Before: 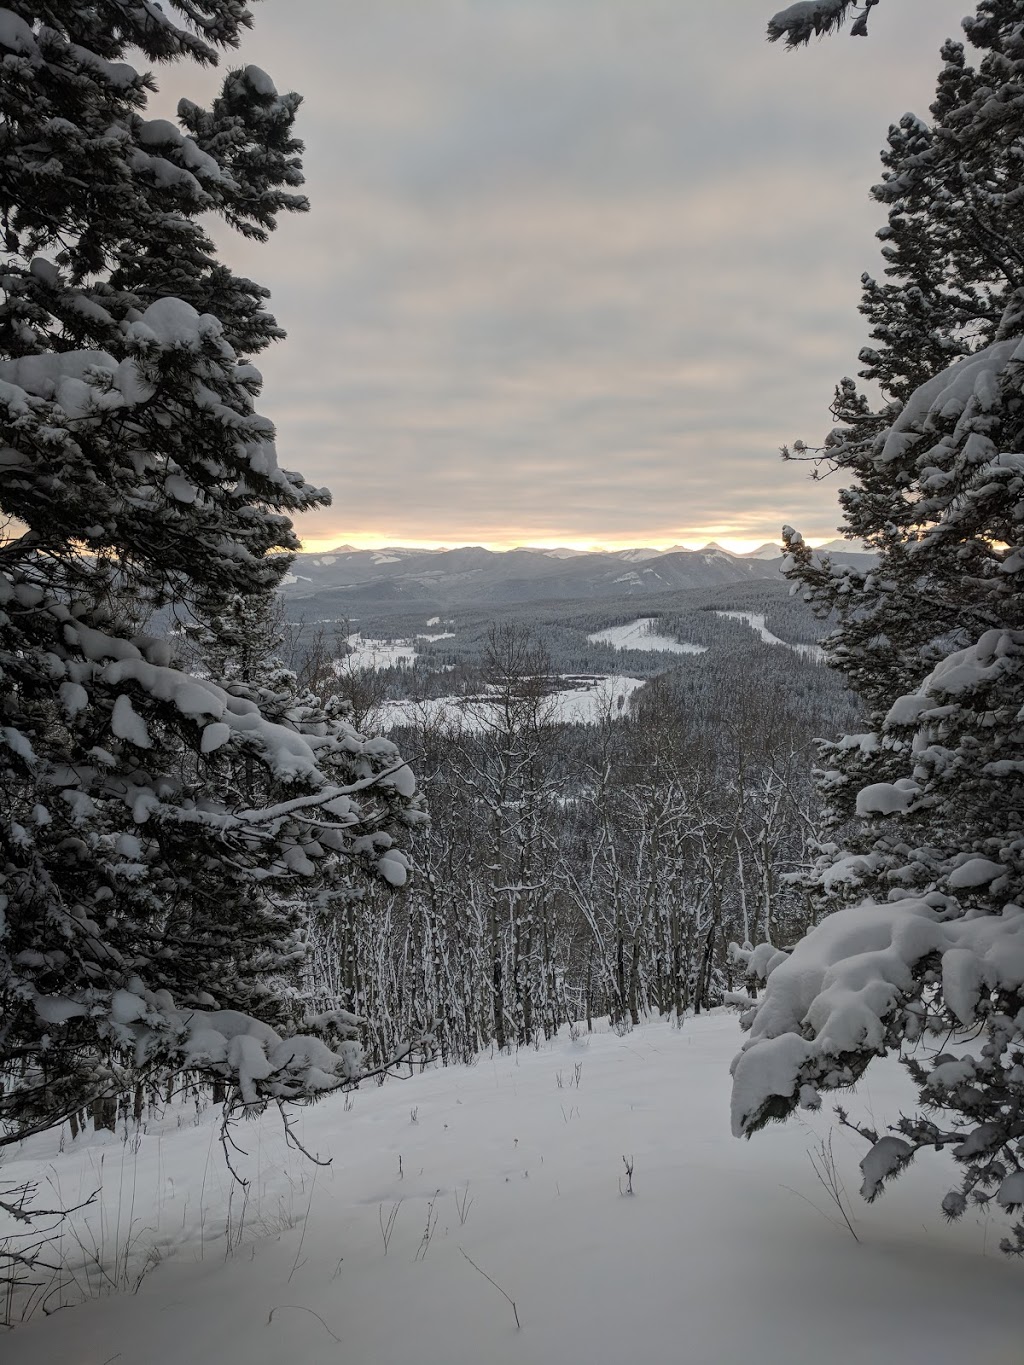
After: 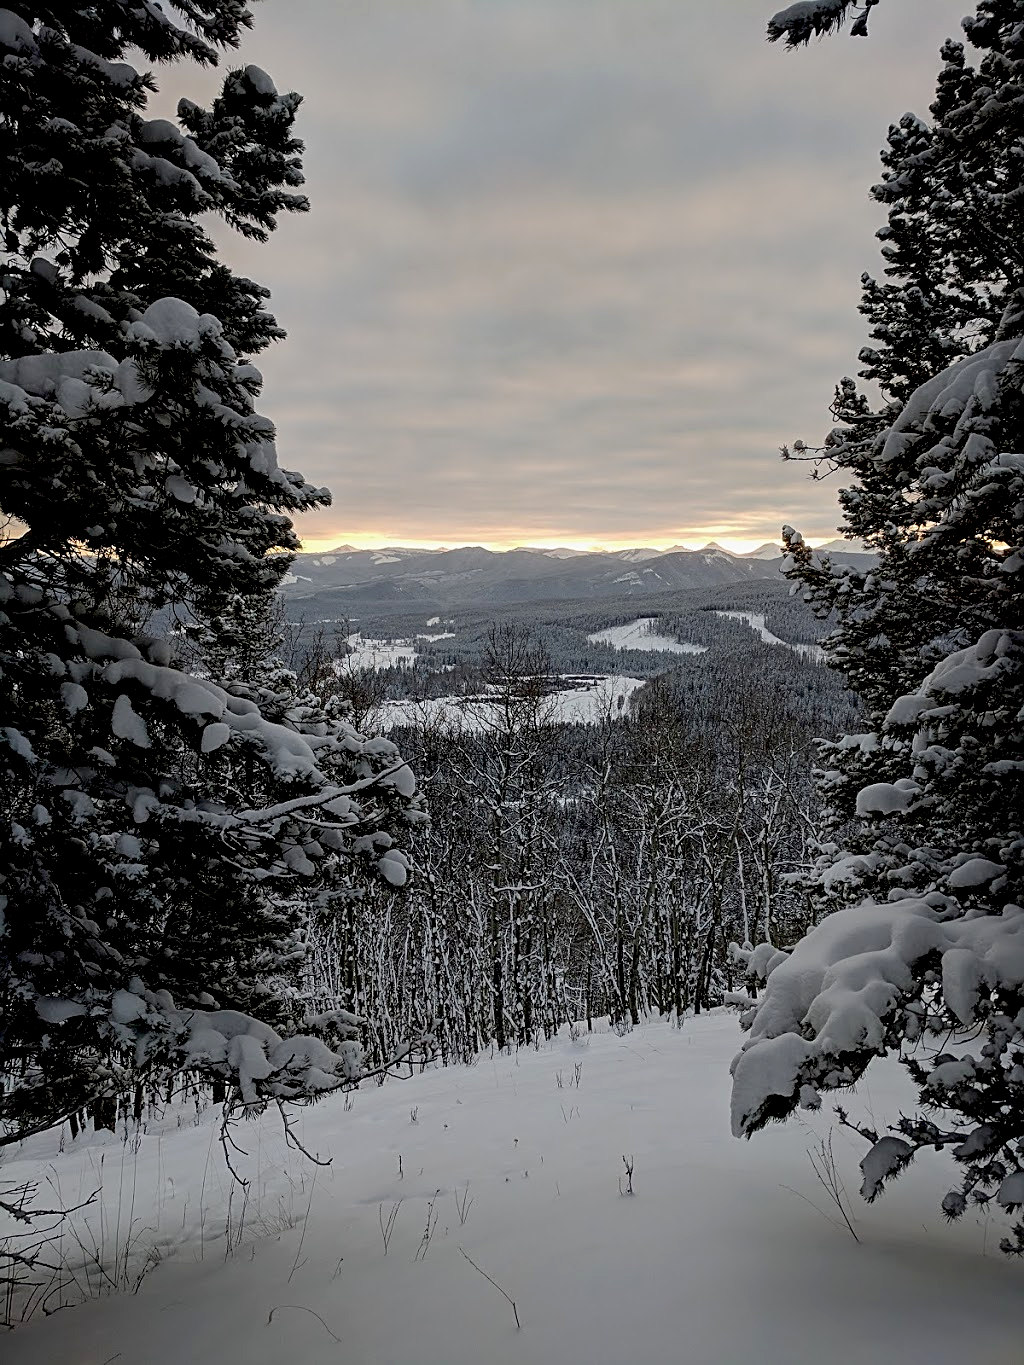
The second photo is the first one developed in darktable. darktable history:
exposure: black level correction 0.028, exposure -0.078 EV, compensate highlight preservation false
sharpen: on, module defaults
